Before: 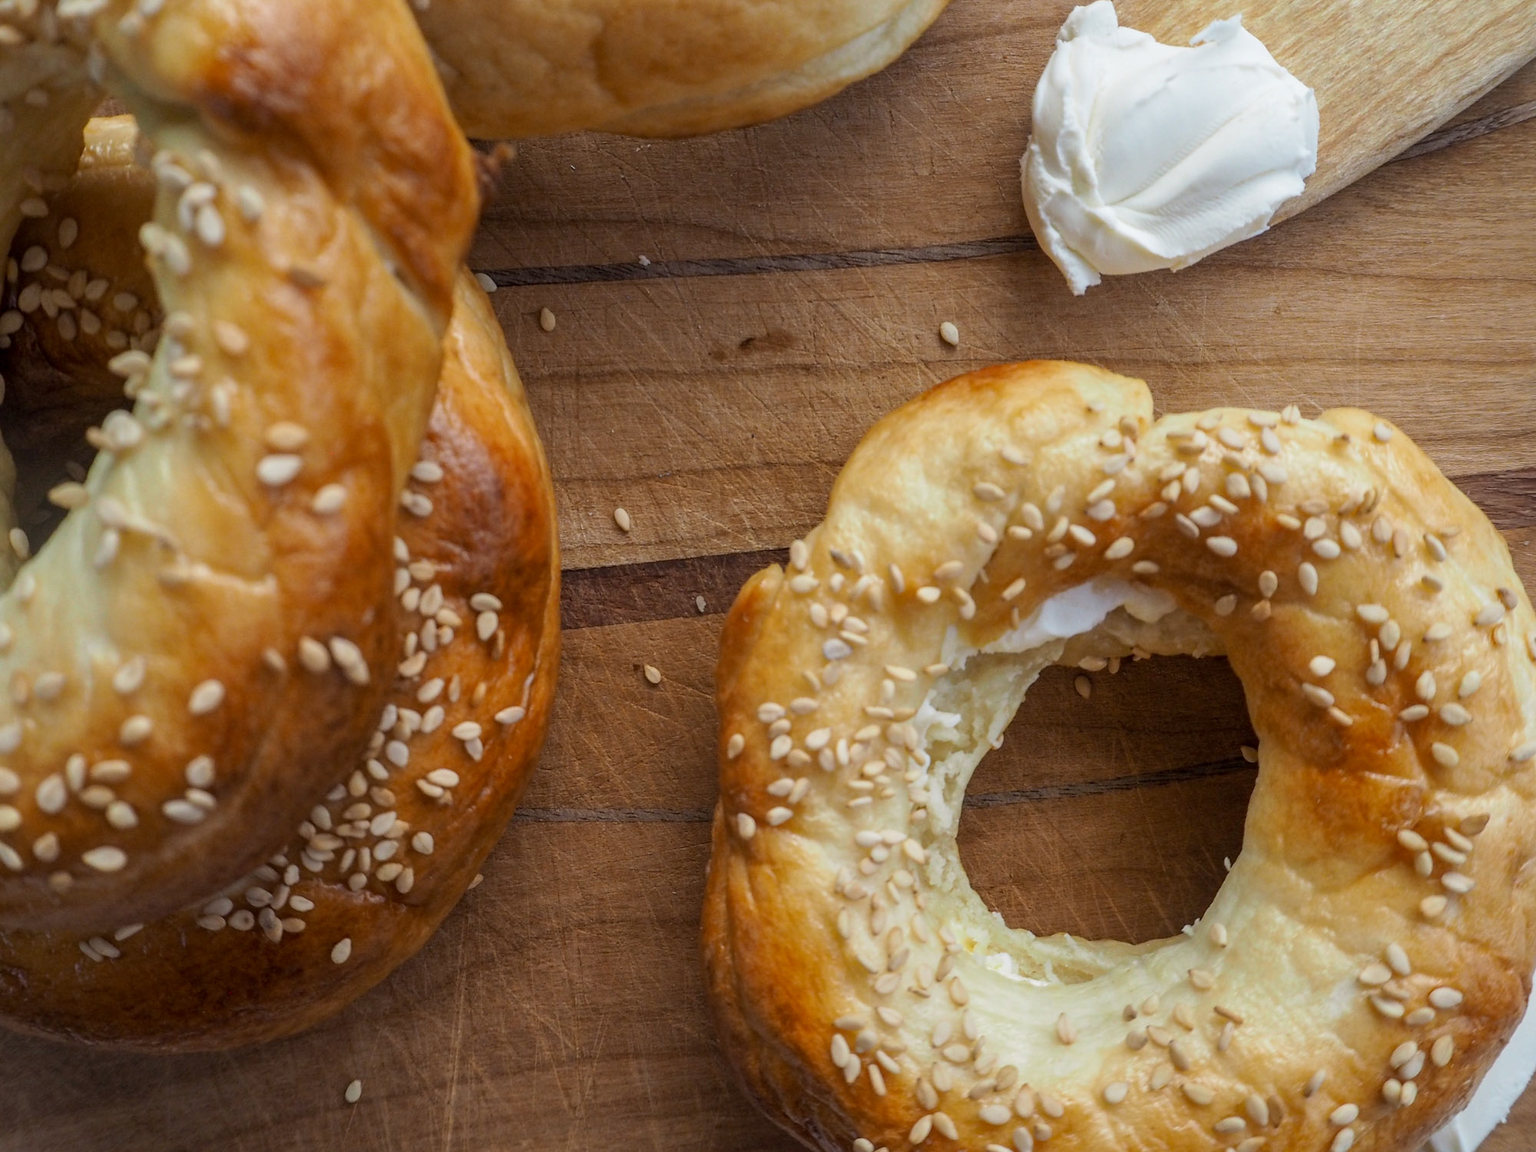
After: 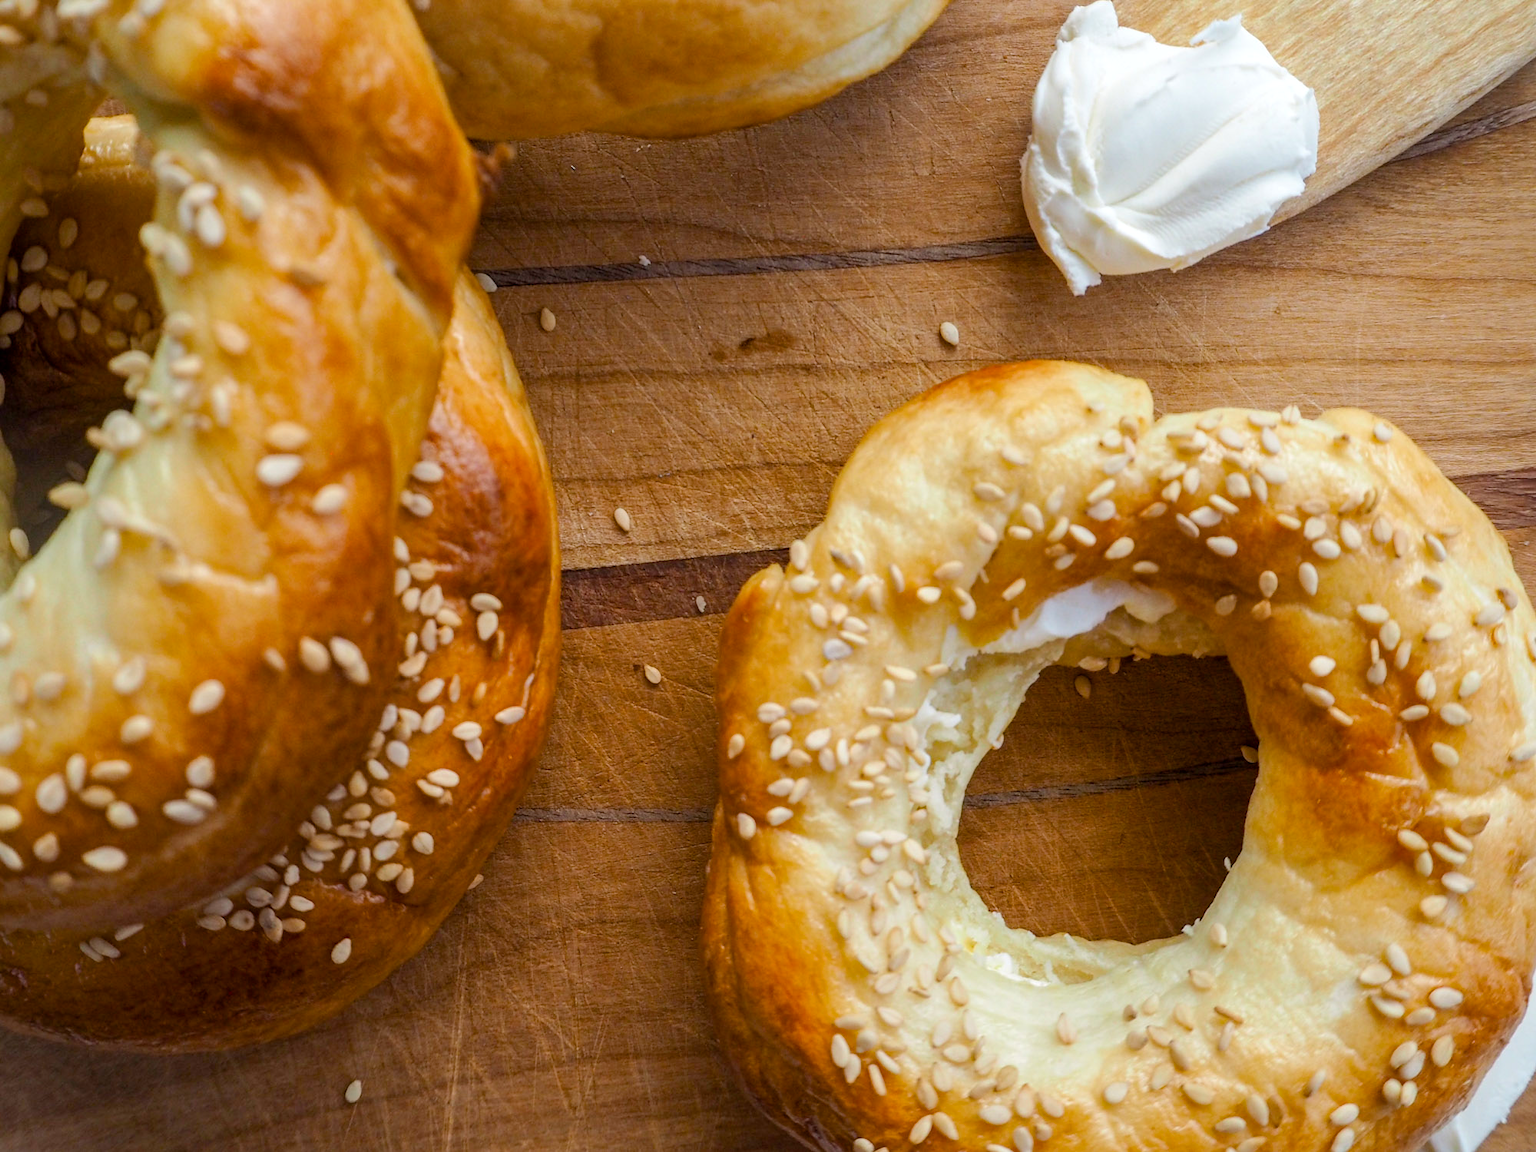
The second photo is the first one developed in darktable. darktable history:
color balance rgb: power › hue 325.11°, highlights gain › luminance 14.914%, perceptual saturation grading › global saturation 14.149%, perceptual saturation grading › highlights -25.838%, perceptual saturation grading › shadows 29.307%, perceptual brilliance grading › mid-tones 9.435%, perceptual brilliance grading › shadows 15.779%, global vibrance 14.367%
